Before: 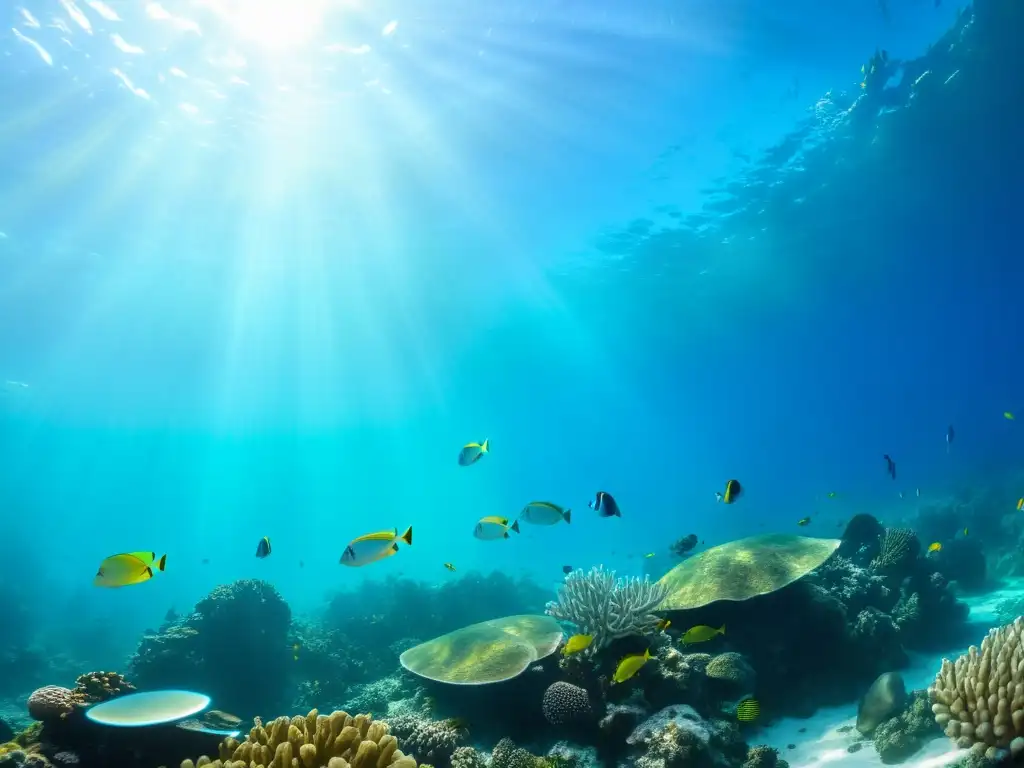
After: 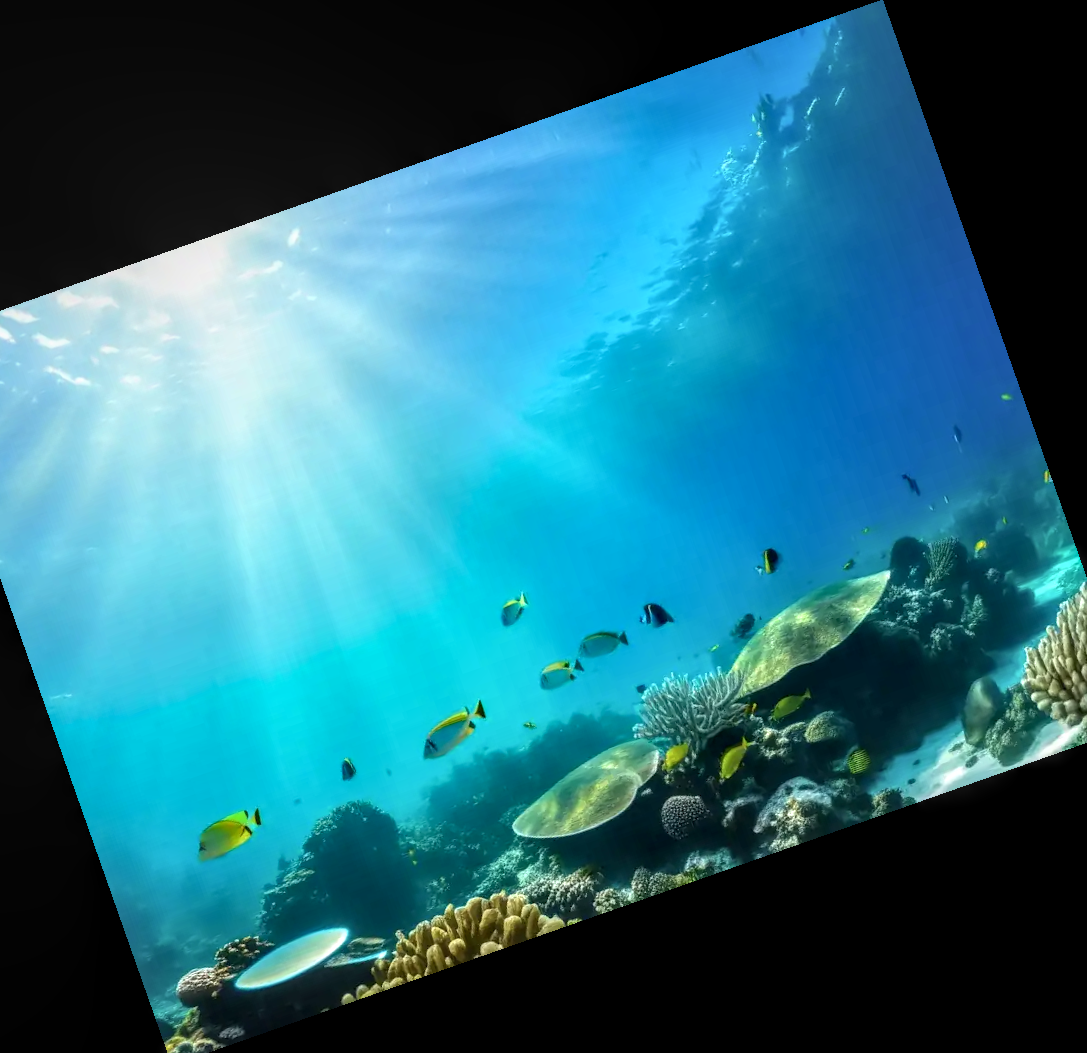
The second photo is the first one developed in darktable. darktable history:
crop and rotate: angle 19.43°, left 6.812%, right 4.125%, bottom 1.087%
local contrast: detail 150%
